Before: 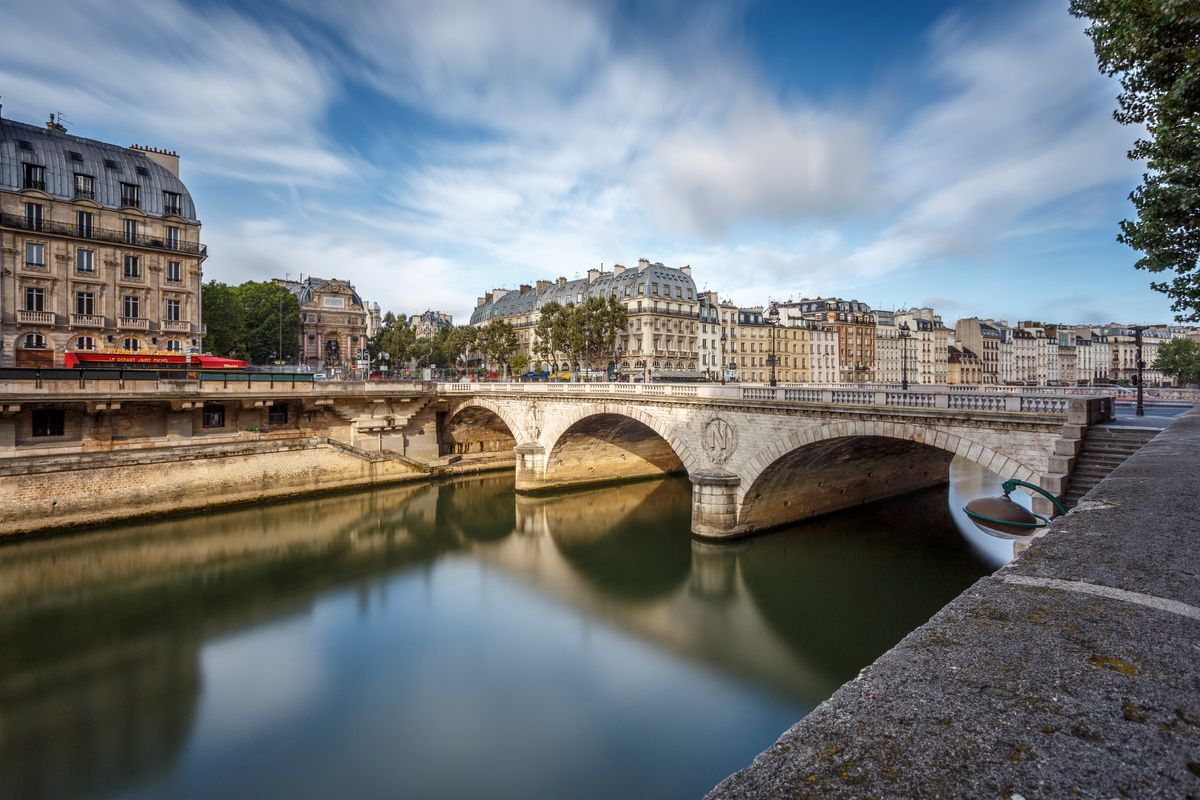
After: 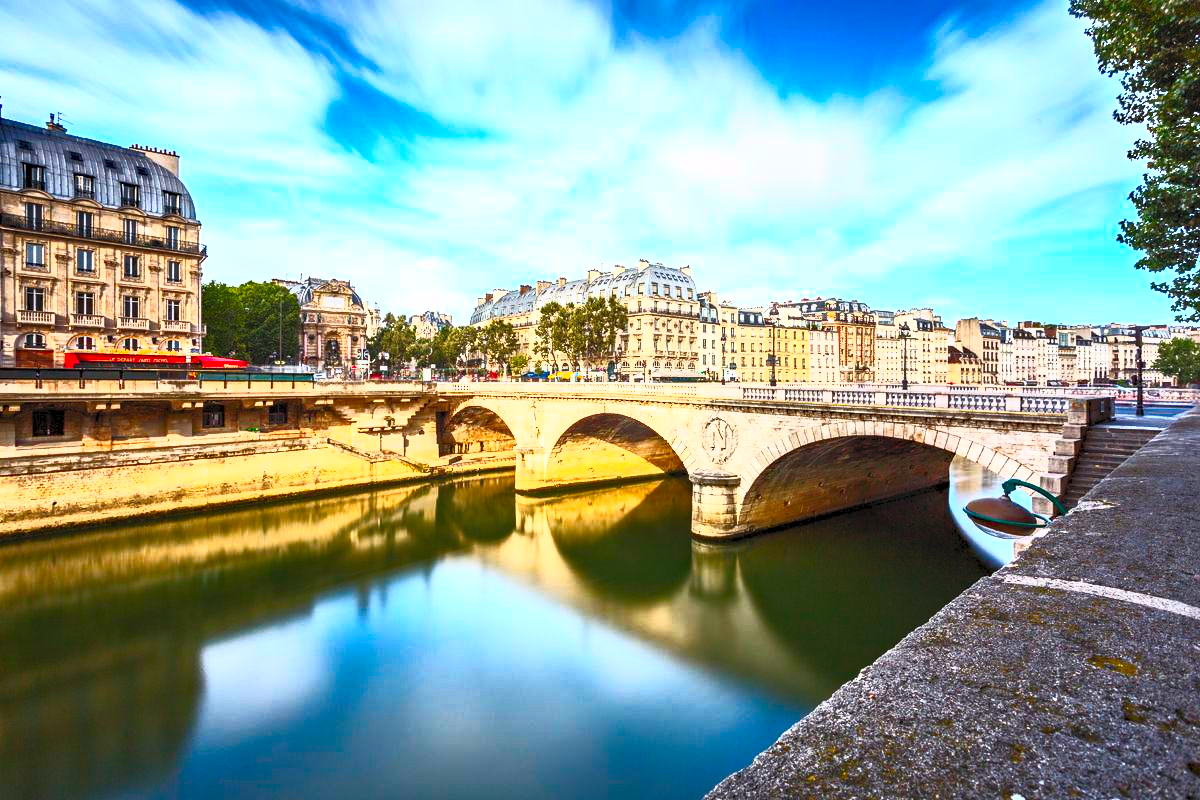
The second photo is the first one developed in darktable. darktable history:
haze removal: strength 0.288, distance 0.245, compatibility mode true, adaptive false
contrast brightness saturation: contrast 0.996, brightness 0.994, saturation 0.989
